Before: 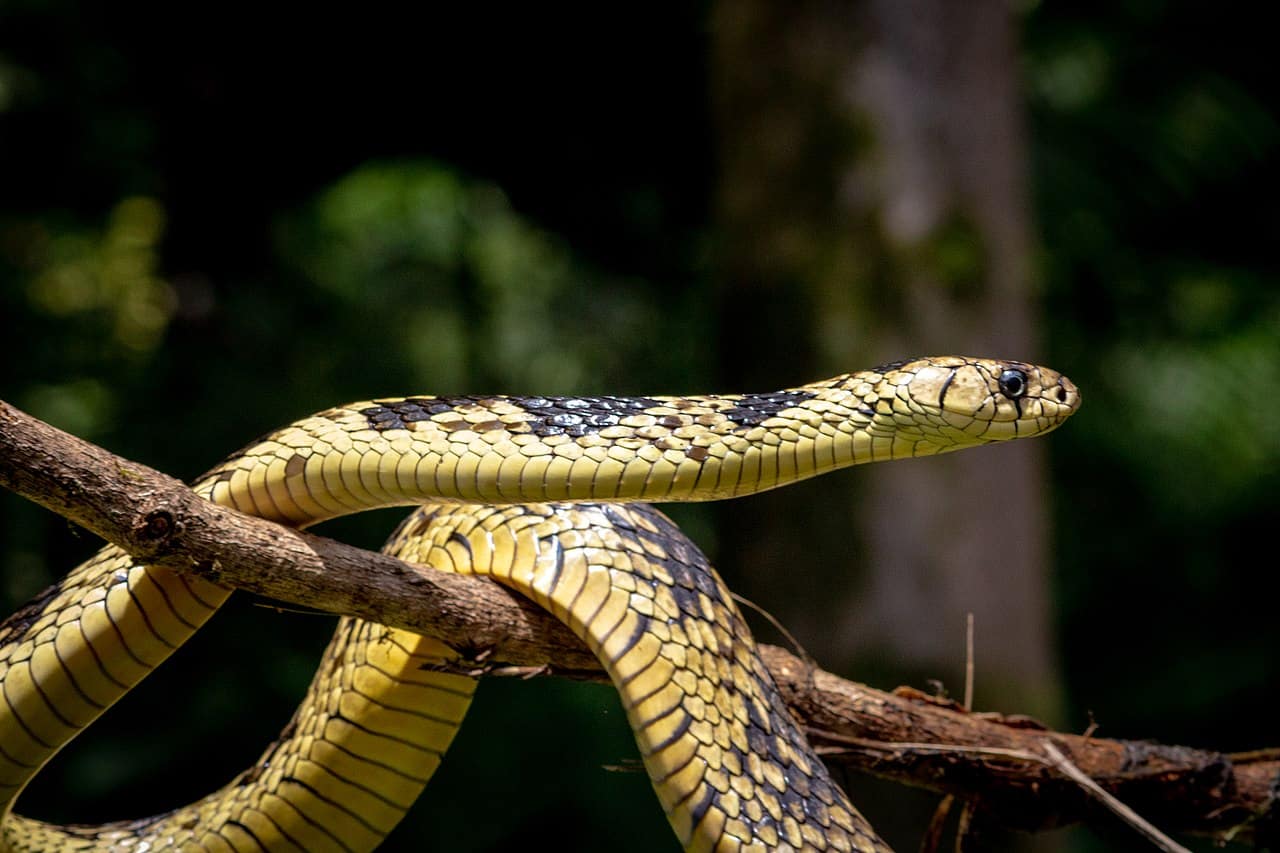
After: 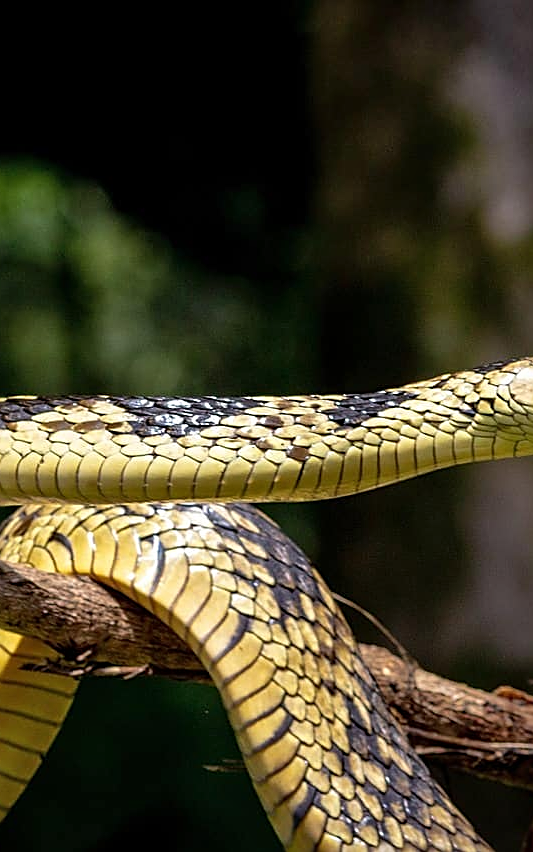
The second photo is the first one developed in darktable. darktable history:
sharpen: on, module defaults
shadows and highlights: shadows 32, highlights -32, soften with gaussian
crop: left 31.229%, right 27.105%
